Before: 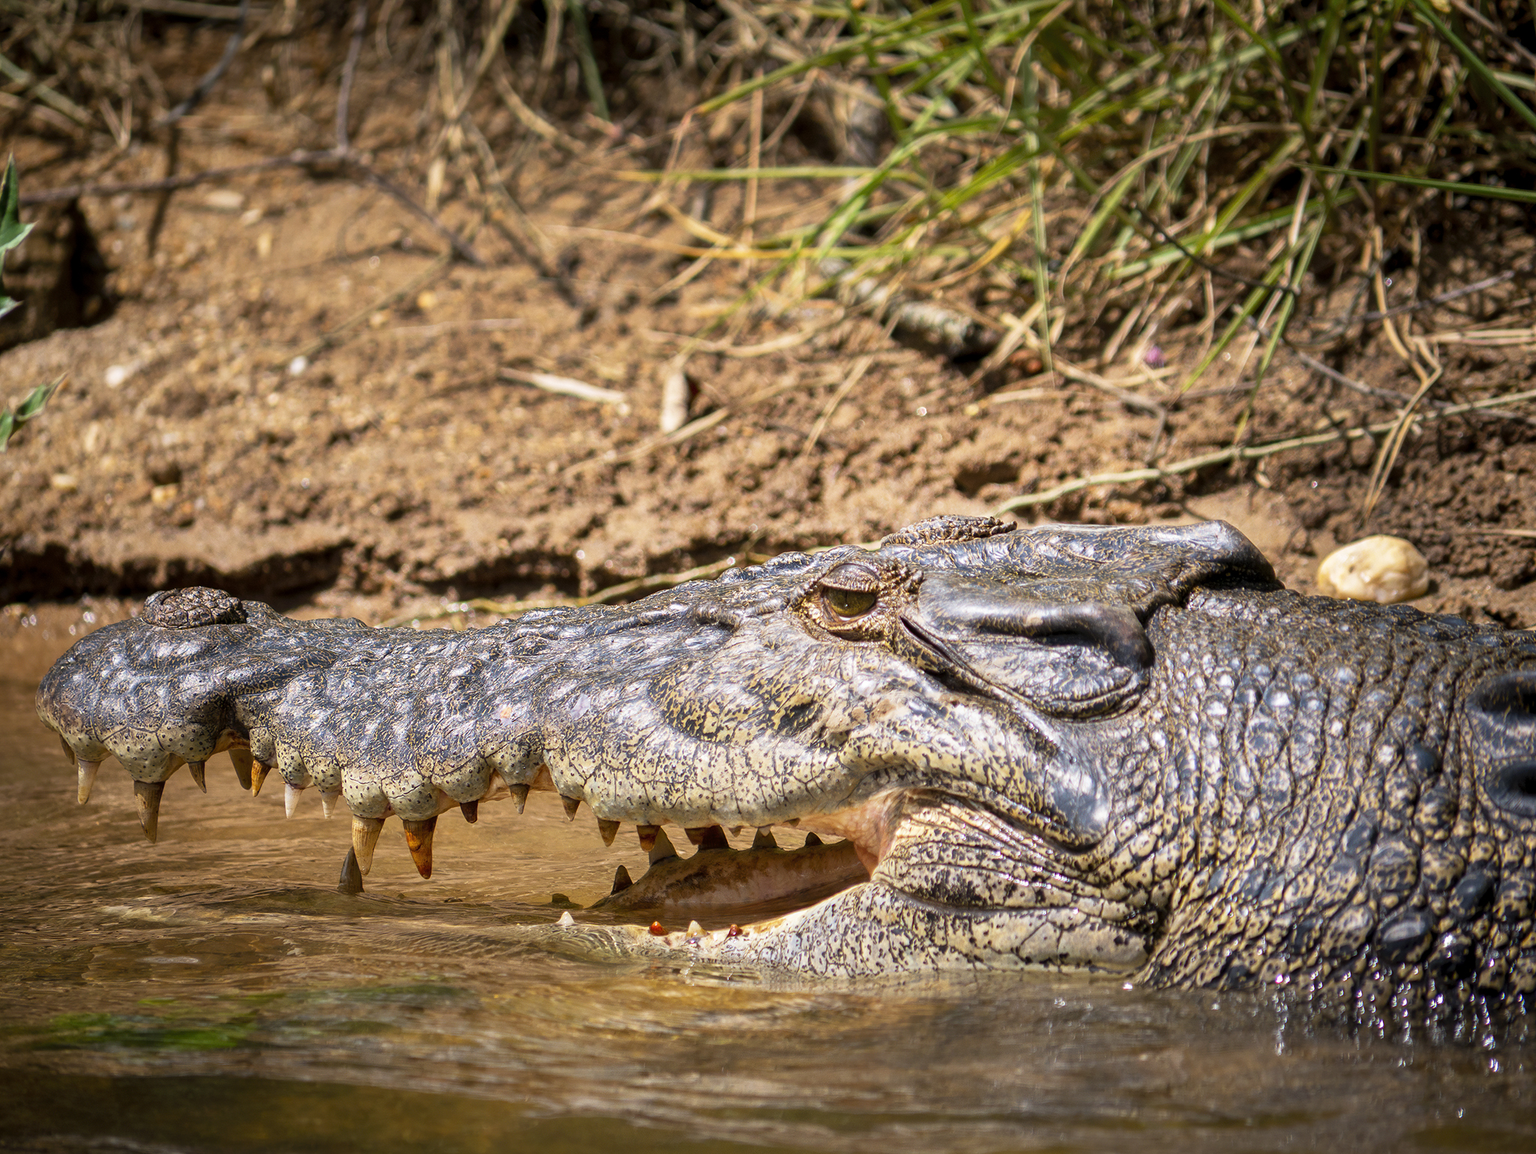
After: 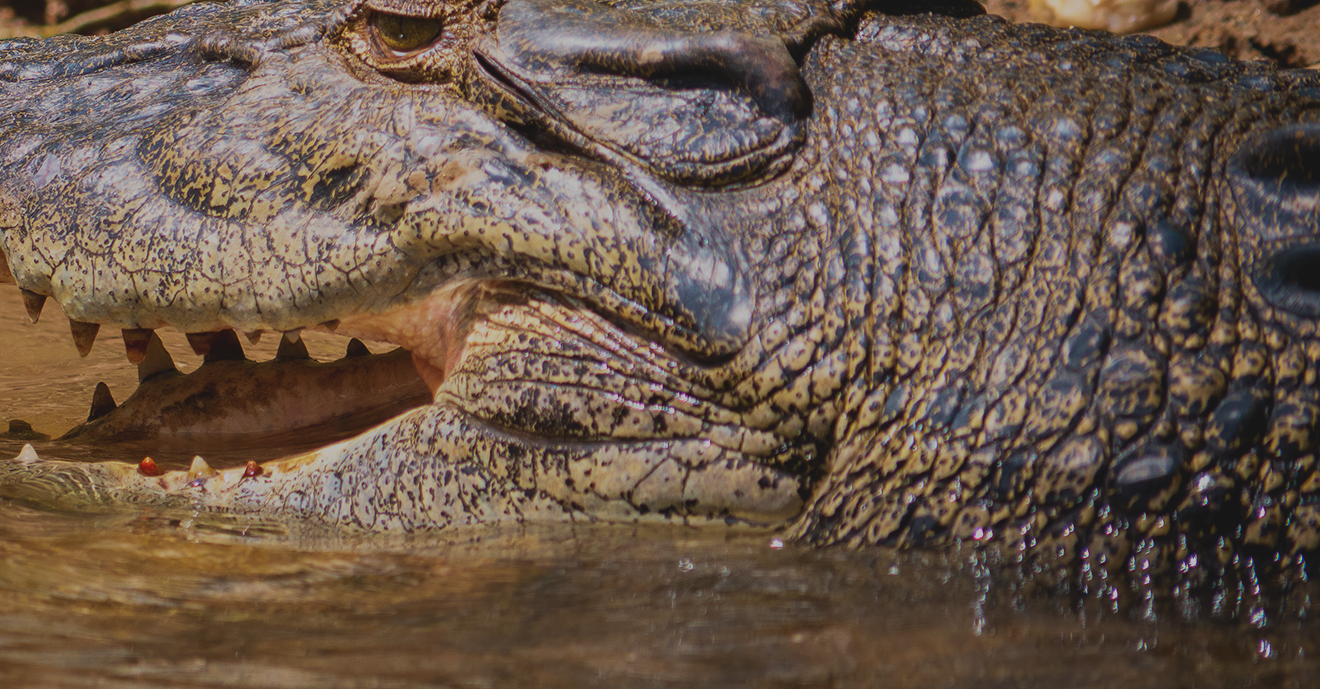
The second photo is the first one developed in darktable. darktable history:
exposure: black level correction -0.016, exposure -1.018 EV, compensate highlight preservation false
velvia: on, module defaults
crop and rotate: left 35.509%, top 50.238%, bottom 4.934%
